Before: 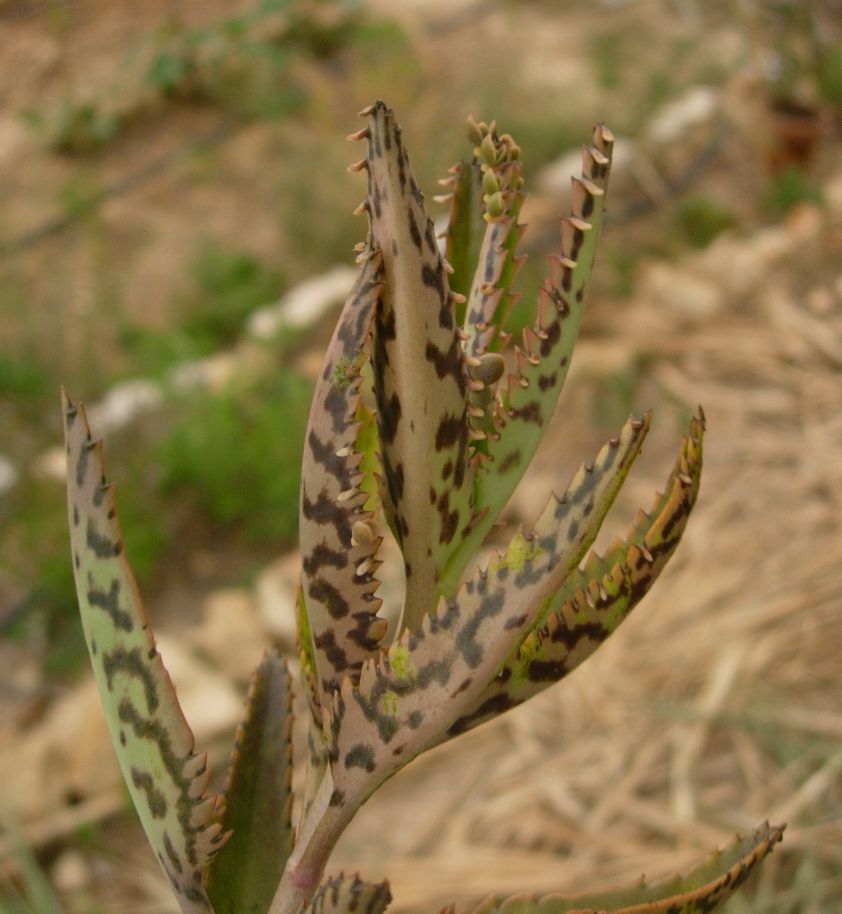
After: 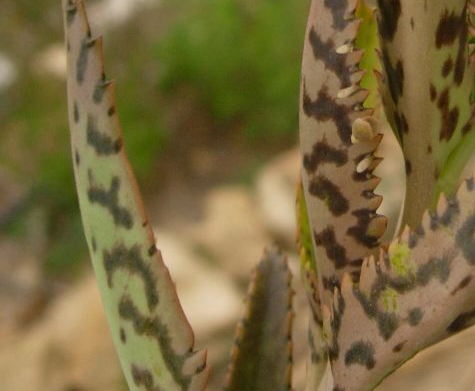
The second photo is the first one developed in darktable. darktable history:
crop: top 44.182%, right 43.516%, bottom 12.994%
